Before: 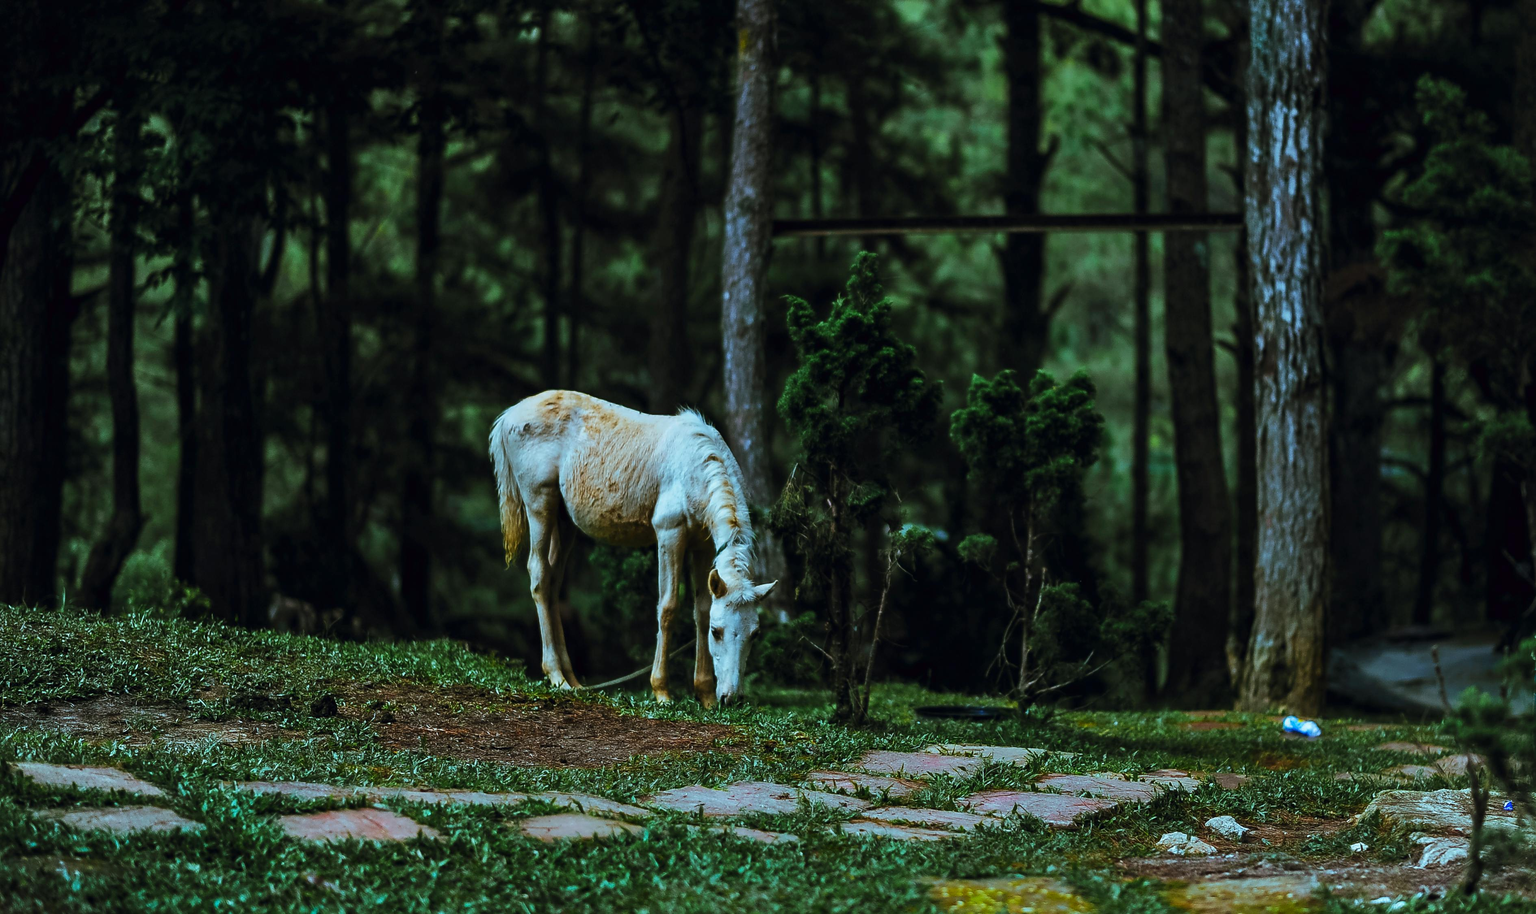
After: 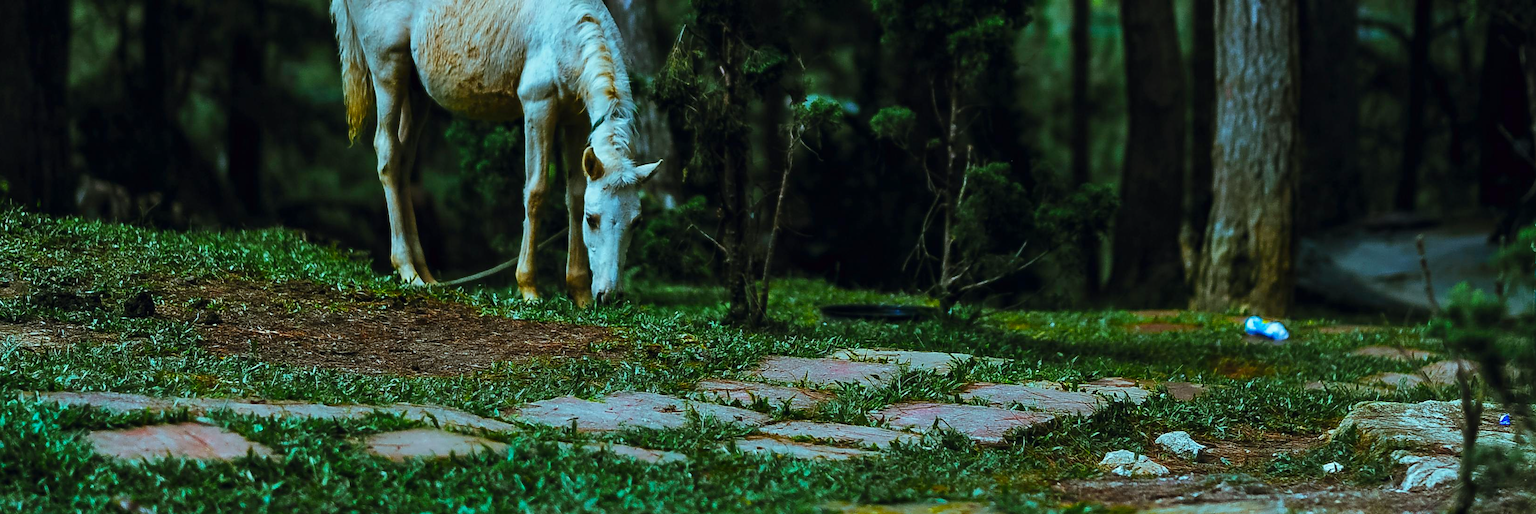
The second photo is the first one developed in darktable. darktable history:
crop and rotate: left 13.246%, top 48.363%, bottom 2.817%
color calibration: output colorfulness [0, 0.315, 0, 0], illuminant Planckian (black body), x 0.352, y 0.353, temperature 4829.39 K
